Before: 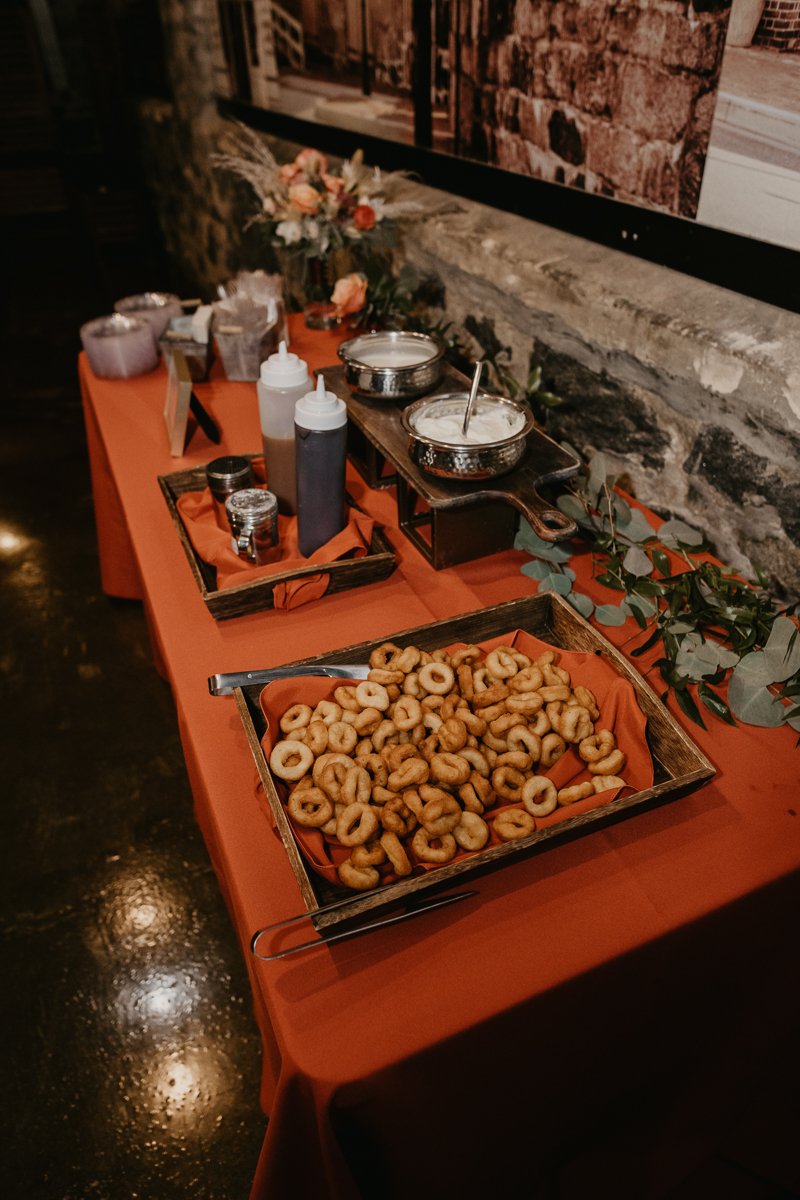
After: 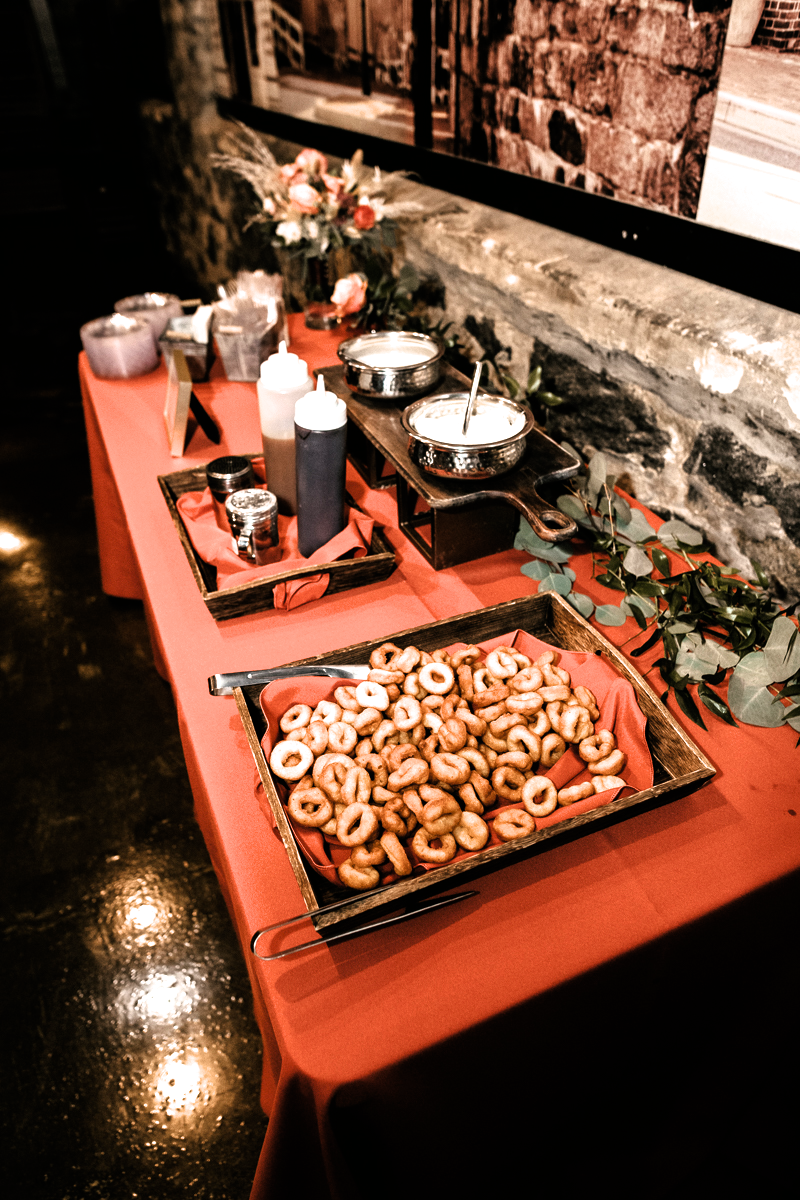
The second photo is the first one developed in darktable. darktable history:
exposure: black level correction 0, exposure 1.2 EV, compensate highlight preservation false
filmic rgb: black relative exposure -8.3 EV, white relative exposure 2.2 EV, target white luminance 99.941%, hardness 7.05, latitude 74.63%, contrast 1.314, highlights saturation mix -1.75%, shadows ↔ highlights balance 30.7%, iterations of high-quality reconstruction 10
